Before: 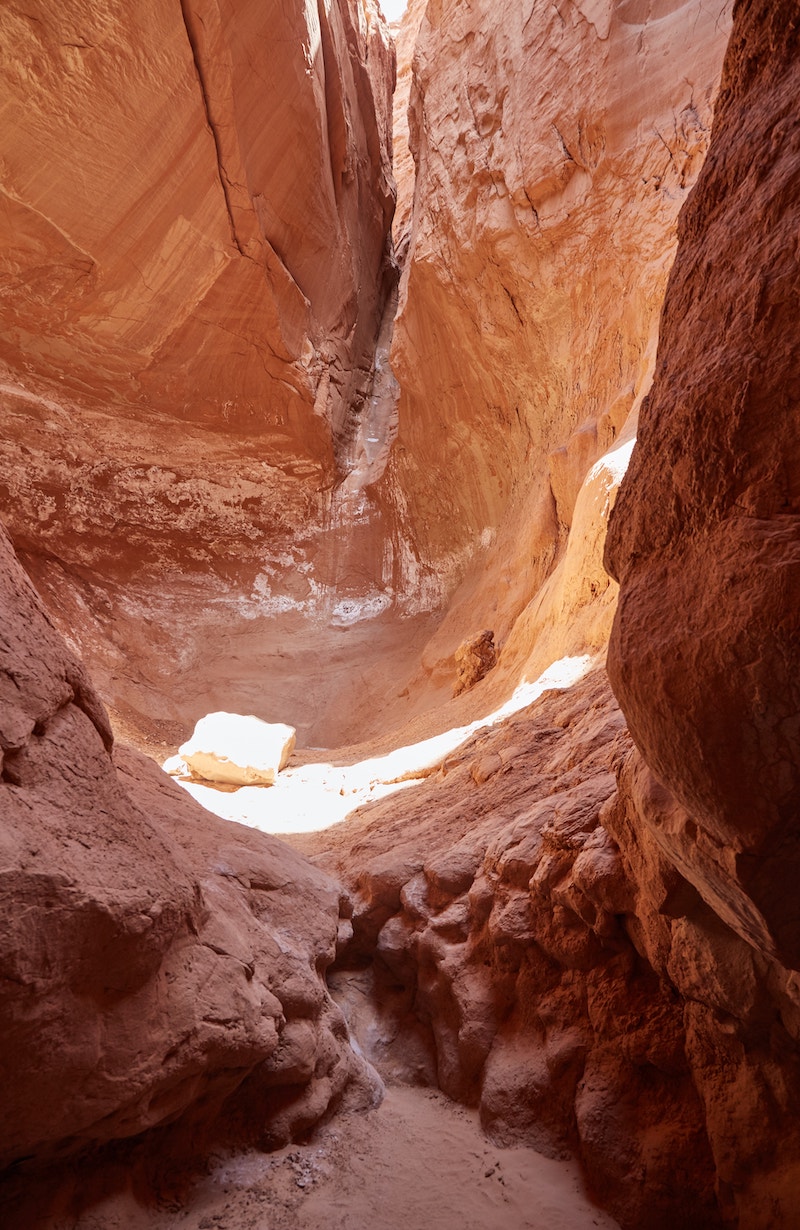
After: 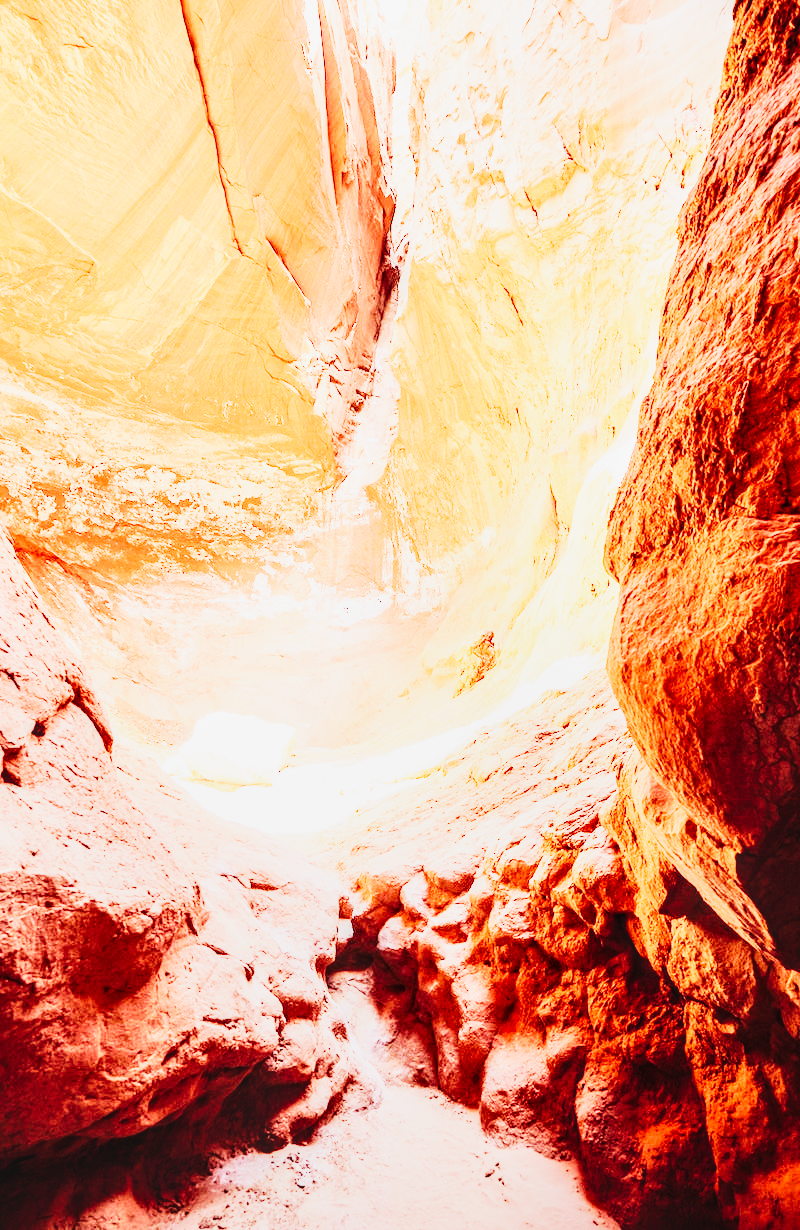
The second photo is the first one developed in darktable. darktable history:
base curve: curves: ch0 [(0, 0) (0.007, 0.004) (0.027, 0.03) (0.046, 0.07) (0.207, 0.54) (0.442, 0.872) (0.673, 0.972) (1, 1)], preserve colors none
contrast brightness saturation: contrast 0.103, brightness 0.016, saturation 0.021
local contrast: on, module defaults
exposure: black level correction 0, exposure 0.499 EV, compensate highlight preservation false
tone equalizer: -7 EV 0.146 EV, -6 EV 0.602 EV, -5 EV 1.14 EV, -4 EV 1.3 EV, -3 EV 1.14 EV, -2 EV 0.6 EV, -1 EV 0.164 EV, edges refinement/feathering 500, mask exposure compensation -1.57 EV, preserve details no
tone curve: curves: ch0 [(0, 0.025) (0.15, 0.143) (0.452, 0.486) (0.751, 0.788) (1, 0.961)]; ch1 [(0, 0) (0.43, 0.408) (0.476, 0.469) (0.497, 0.507) (0.546, 0.571) (0.566, 0.607) (0.62, 0.657) (1, 1)]; ch2 [(0, 0) (0.386, 0.397) (0.505, 0.498) (0.547, 0.546) (0.579, 0.58) (1, 1)], preserve colors none
haze removal: strength 0.031, distance 0.249, compatibility mode true, adaptive false
